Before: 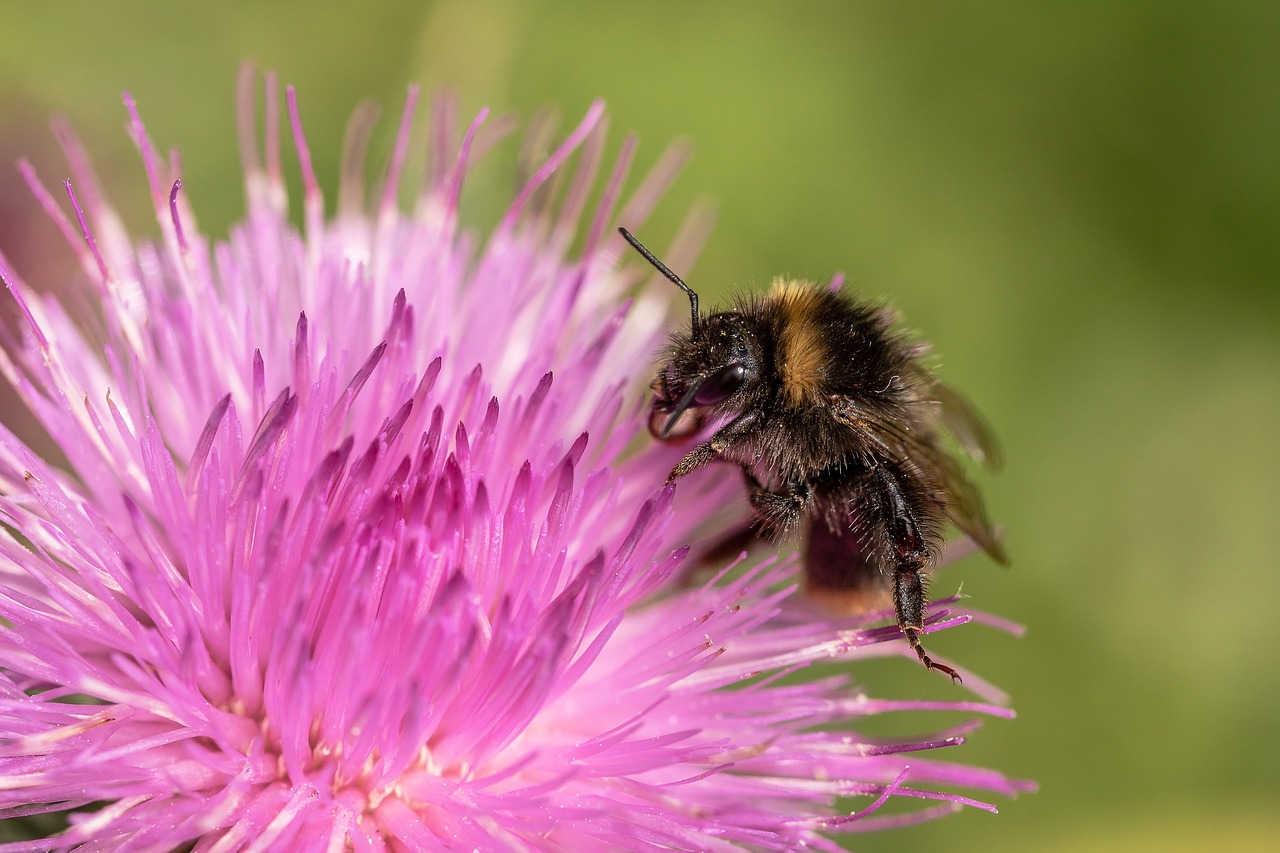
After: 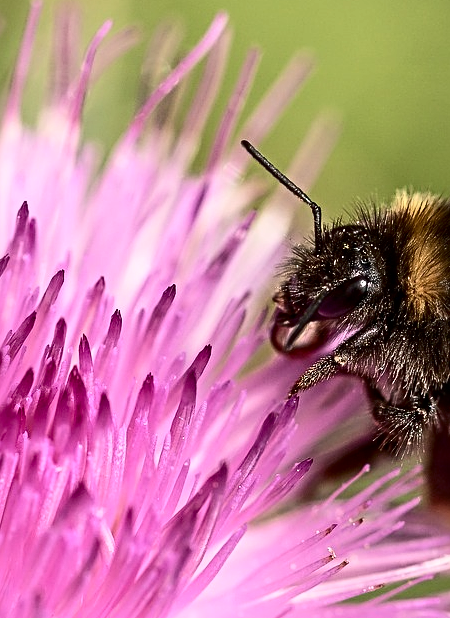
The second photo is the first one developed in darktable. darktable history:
sharpen: radius 4
crop and rotate: left 29.476%, top 10.214%, right 35.32%, bottom 17.333%
contrast brightness saturation: contrast 0.28
